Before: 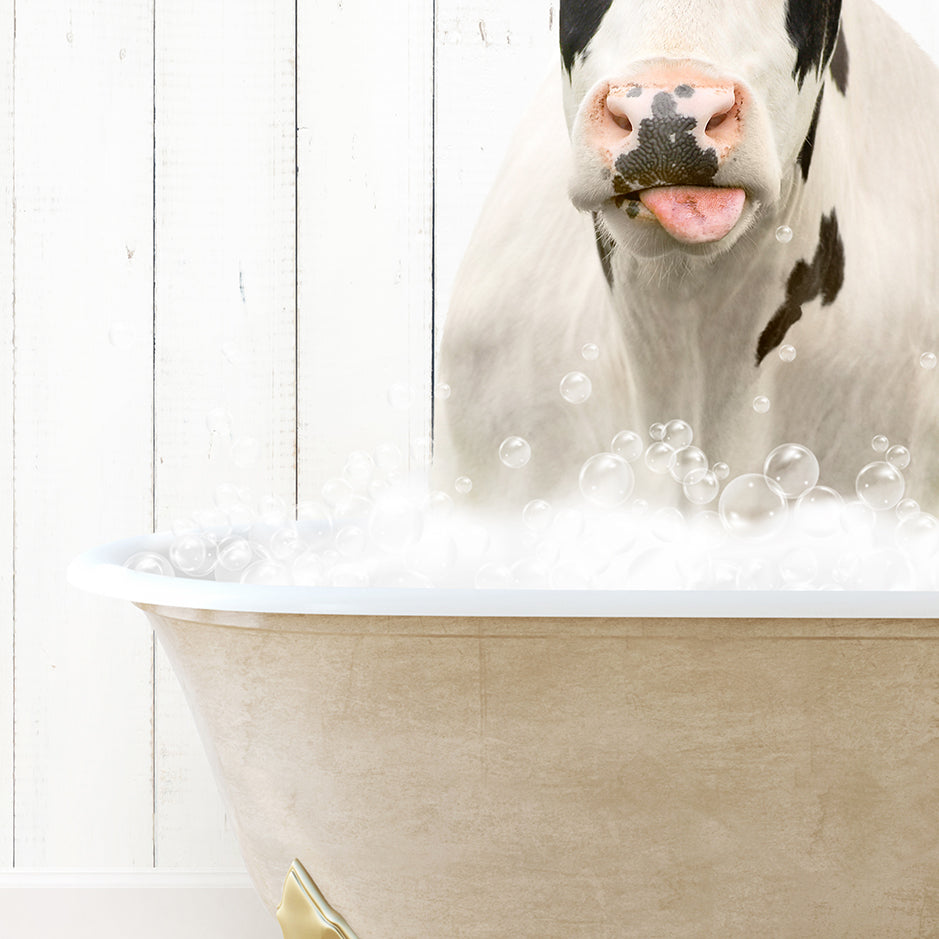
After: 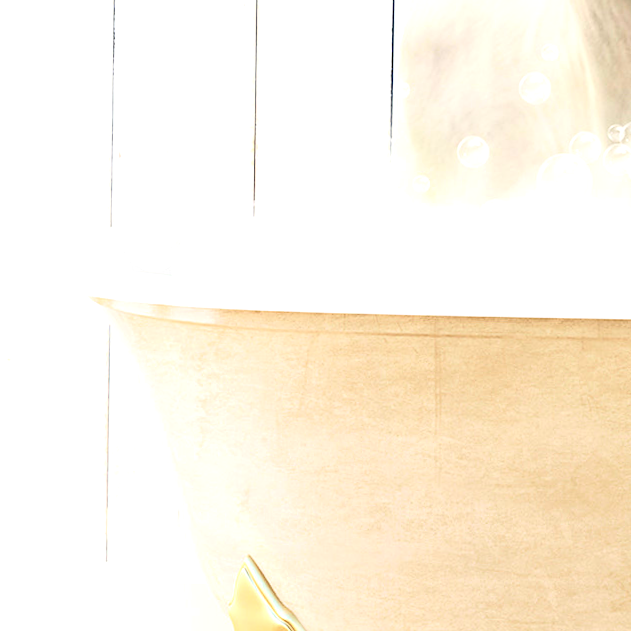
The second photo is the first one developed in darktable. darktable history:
crop and rotate: angle -0.82°, left 3.85%, top 31.828%, right 27.992%
exposure: exposure 0.566 EV, compensate highlight preservation false
tone curve: curves: ch0 [(0, 0) (0.234, 0.191) (0.48, 0.534) (0.608, 0.667) (0.725, 0.809) (0.864, 0.922) (1, 1)]; ch1 [(0, 0) (0.453, 0.43) (0.5, 0.5) (0.615, 0.649) (1, 1)]; ch2 [(0, 0) (0.5, 0.5) (0.586, 0.617) (1, 1)], color space Lab, independent channels, preserve colors none
shadows and highlights: shadows 30.86, highlights 0, soften with gaussian
